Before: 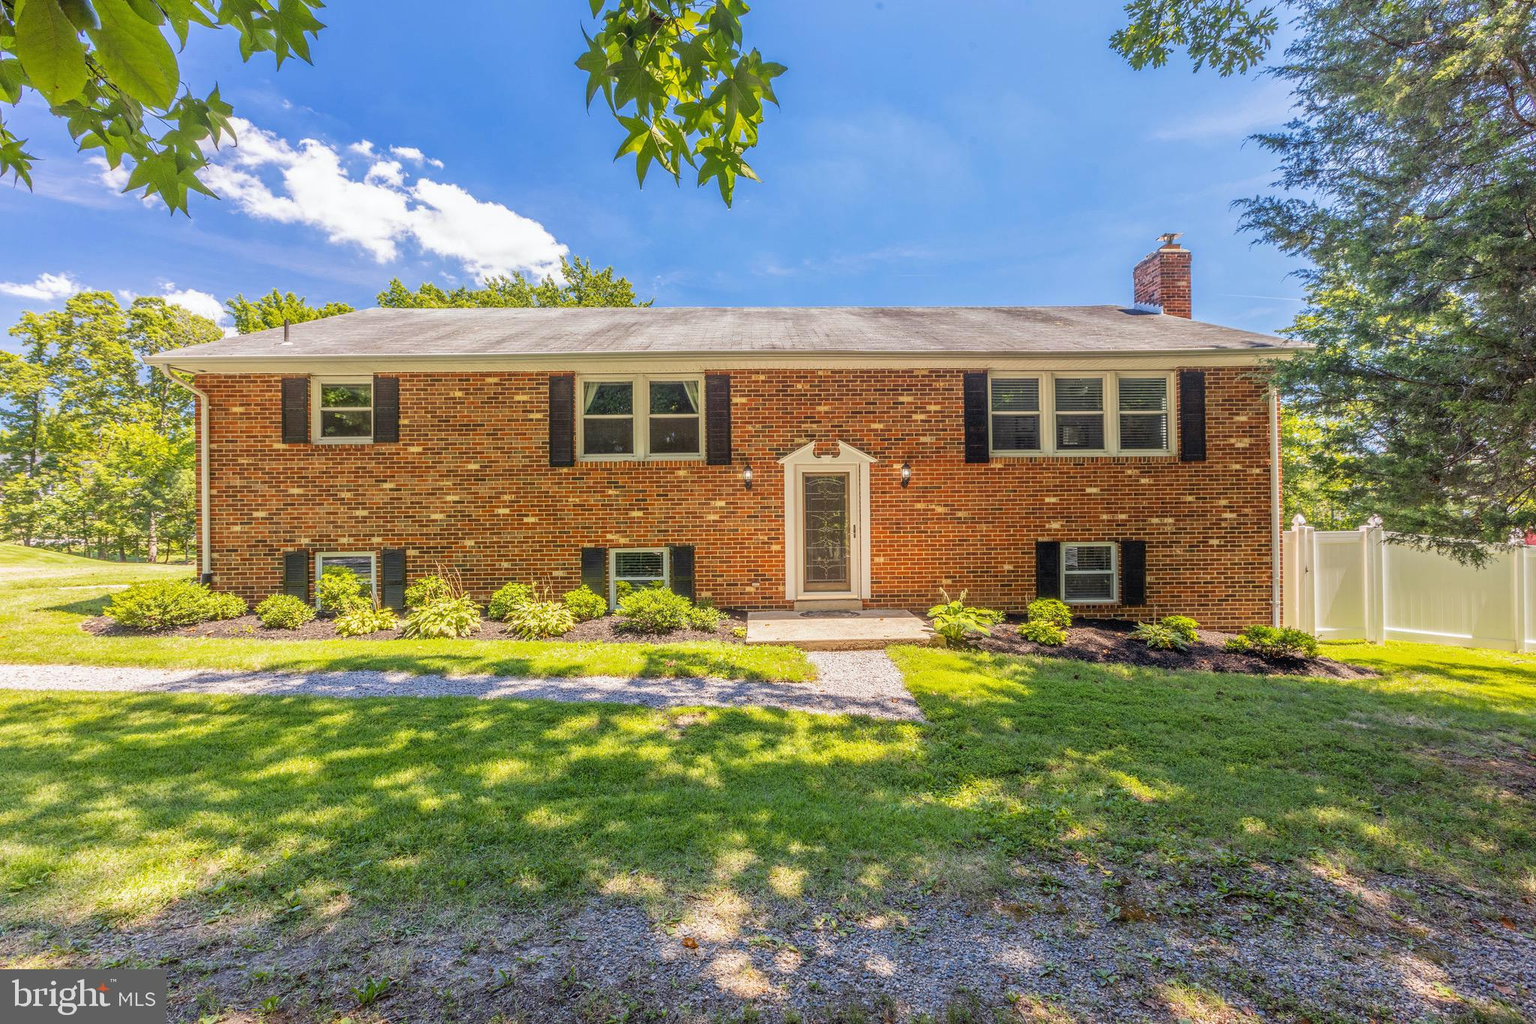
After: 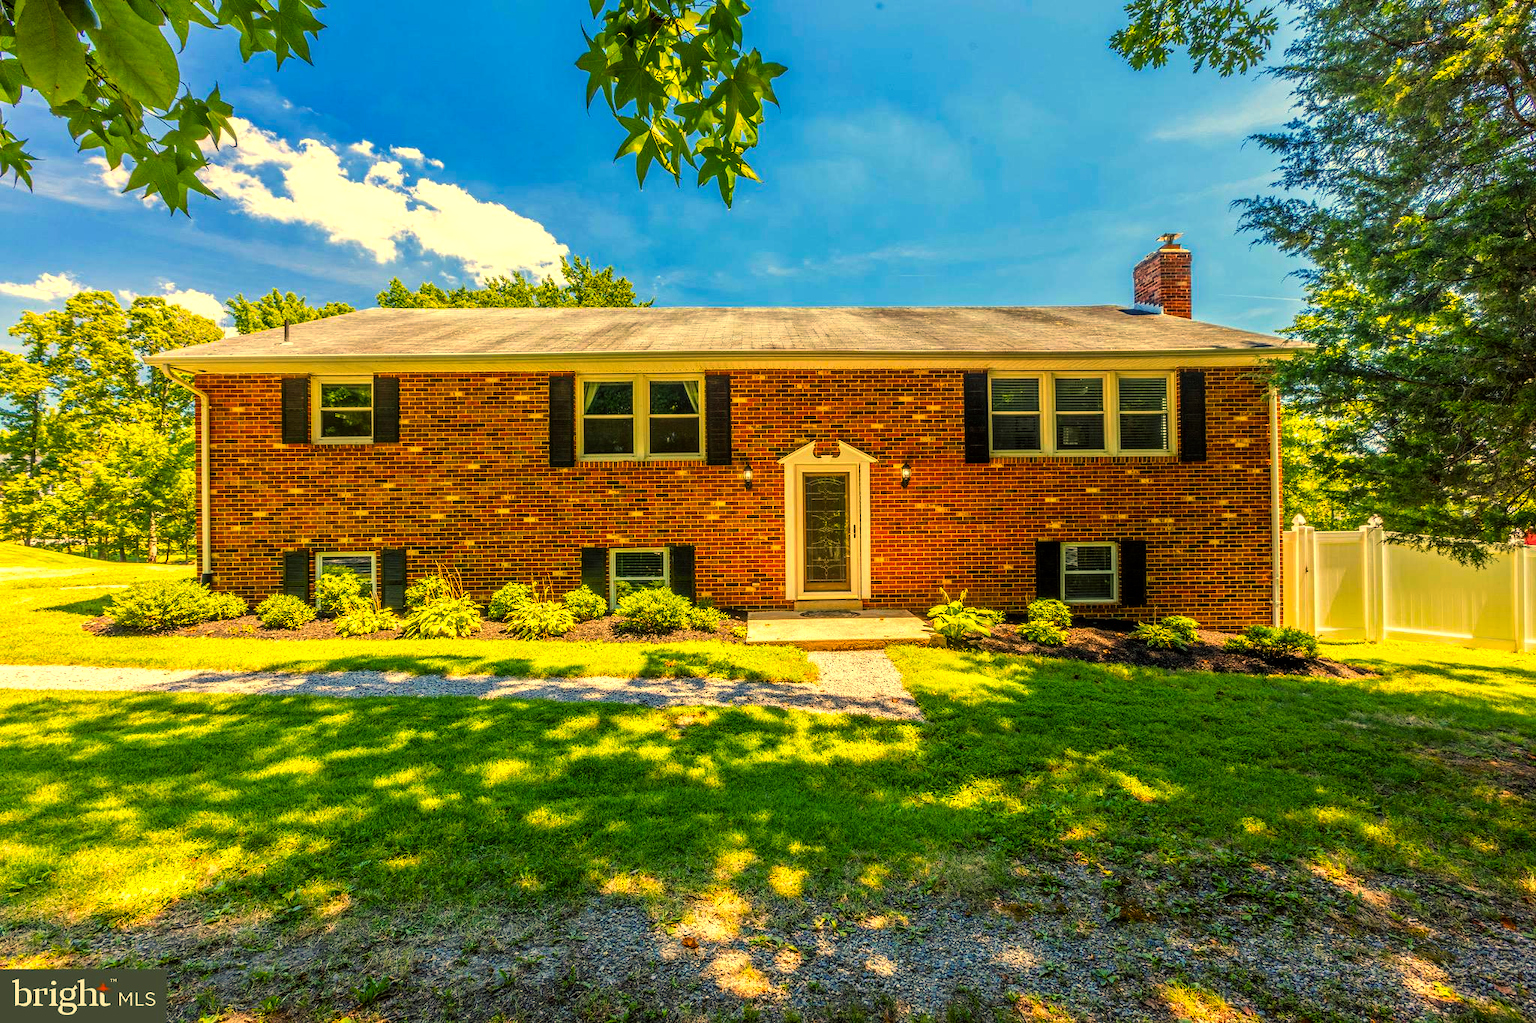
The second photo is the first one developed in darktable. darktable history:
color balance: mode lift, gamma, gain (sRGB), lift [1.014, 0.966, 0.918, 0.87], gamma [0.86, 0.734, 0.918, 0.976], gain [1.063, 1.13, 1.063, 0.86]
color balance rgb: perceptual saturation grading › global saturation 20%, global vibrance 20%
